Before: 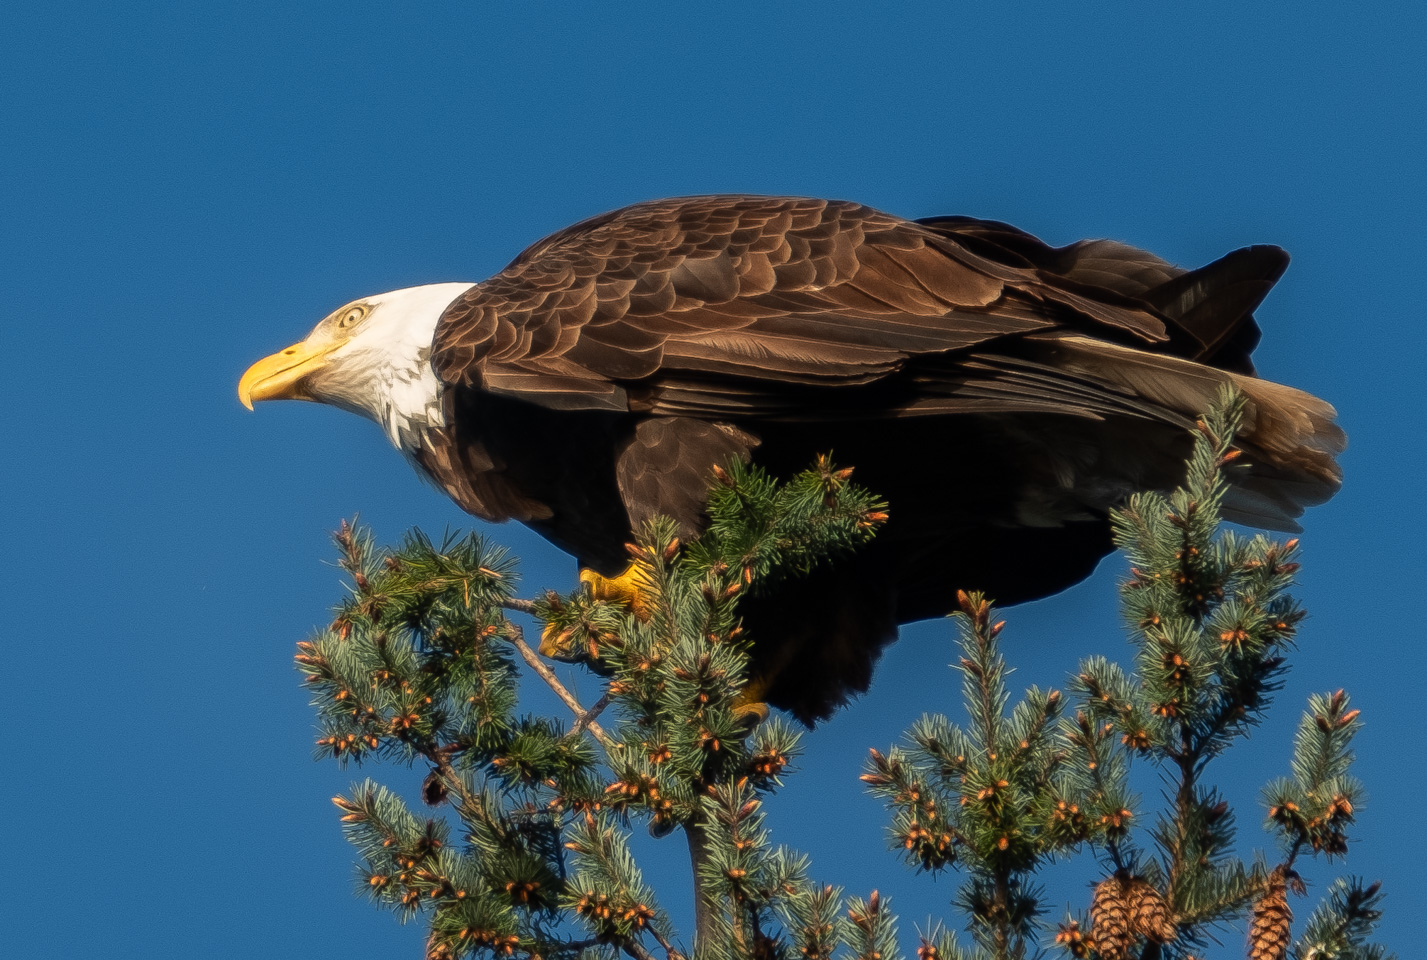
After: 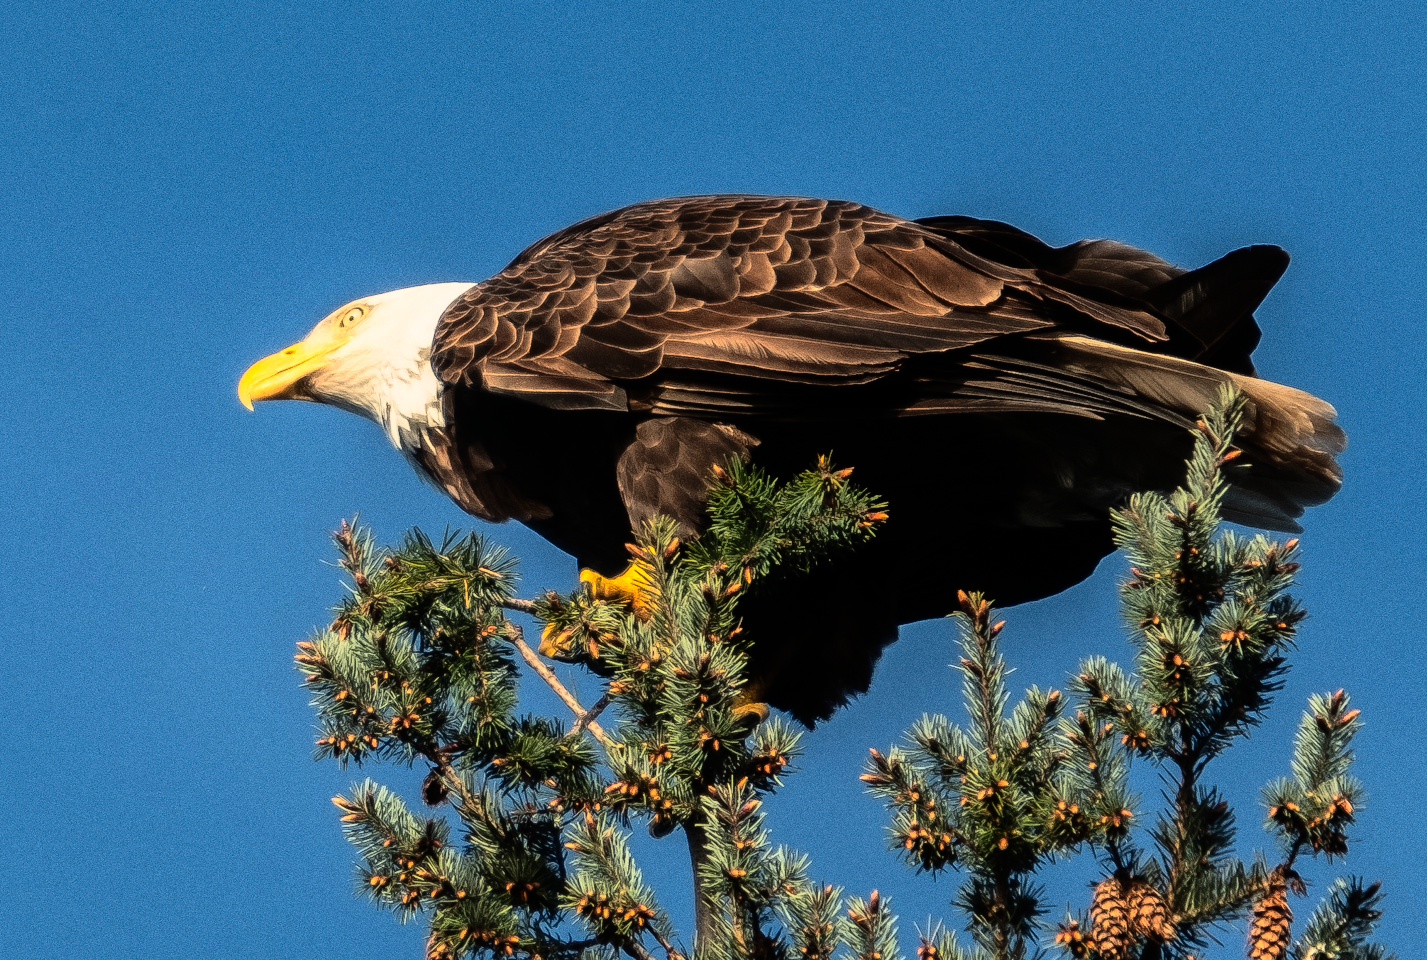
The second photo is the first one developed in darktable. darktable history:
exposure: exposure -0.36 EV, compensate highlight preservation false
shadows and highlights: on, module defaults
rgb curve: curves: ch0 [(0, 0) (0.21, 0.15) (0.24, 0.21) (0.5, 0.75) (0.75, 0.96) (0.89, 0.99) (1, 1)]; ch1 [(0, 0.02) (0.21, 0.13) (0.25, 0.2) (0.5, 0.67) (0.75, 0.9) (0.89, 0.97) (1, 1)]; ch2 [(0, 0.02) (0.21, 0.13) (0.25, 0.2) (0.5, 0.67) (0.75, 0.9) (0.89, 0.97) (1, 1)], compensate middle gray true
grain: coarseness 0.09 ISO
